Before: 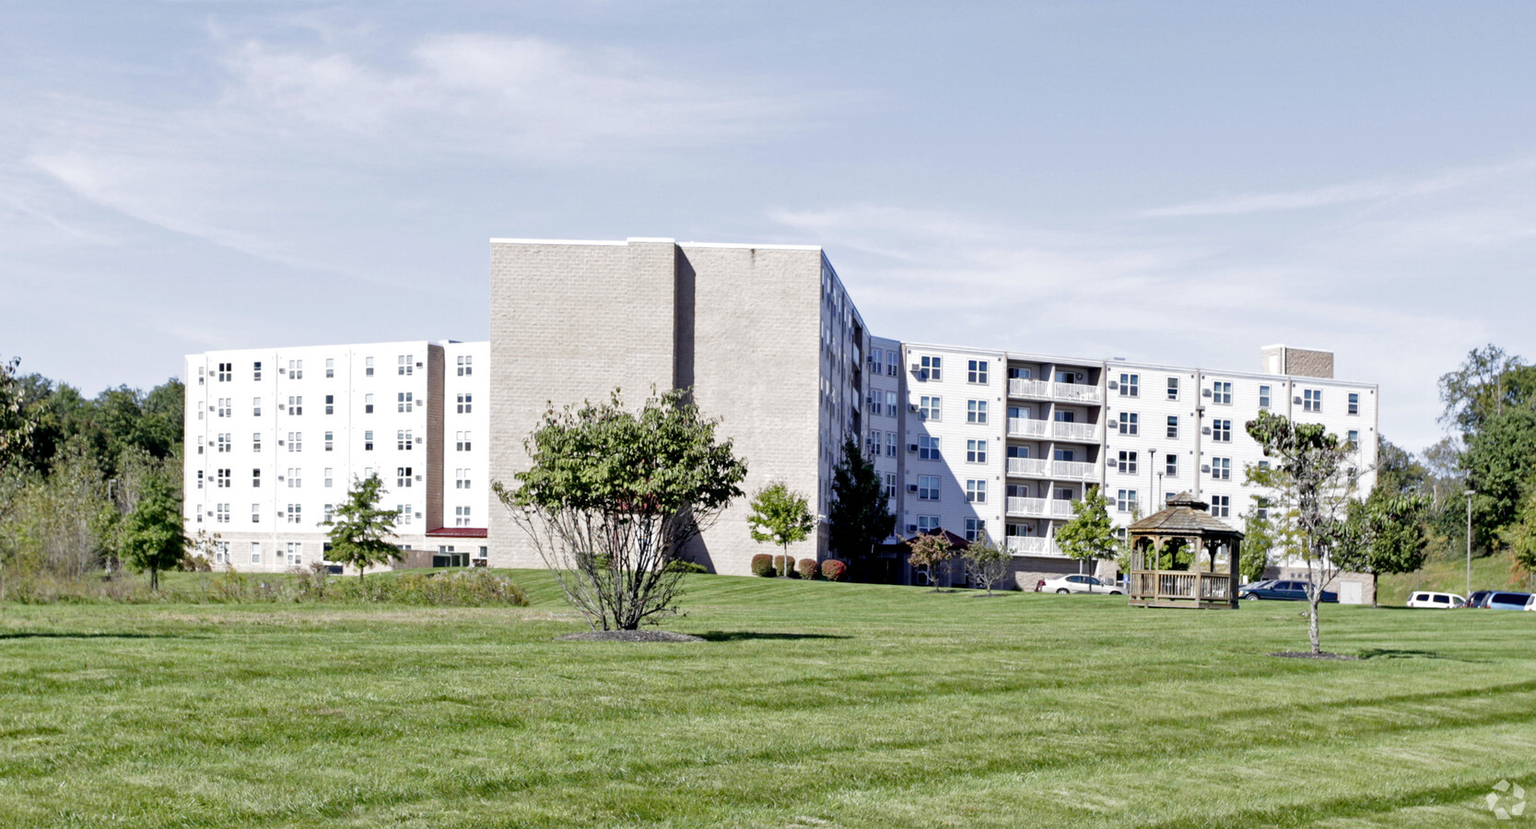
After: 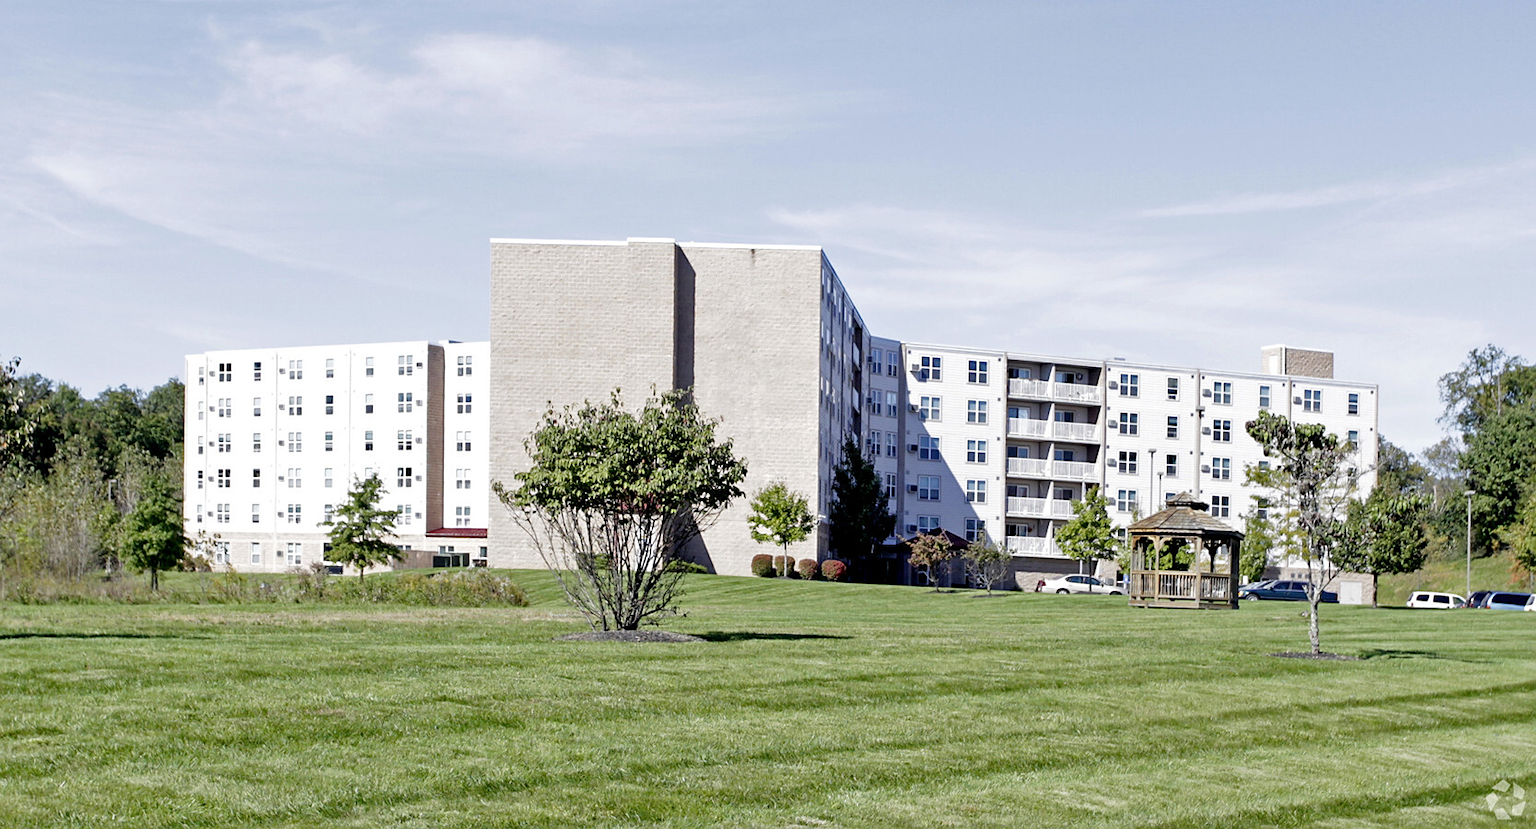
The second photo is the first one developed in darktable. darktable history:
sharpen: radius 1.474, amount 0.4, threshold 1.355
